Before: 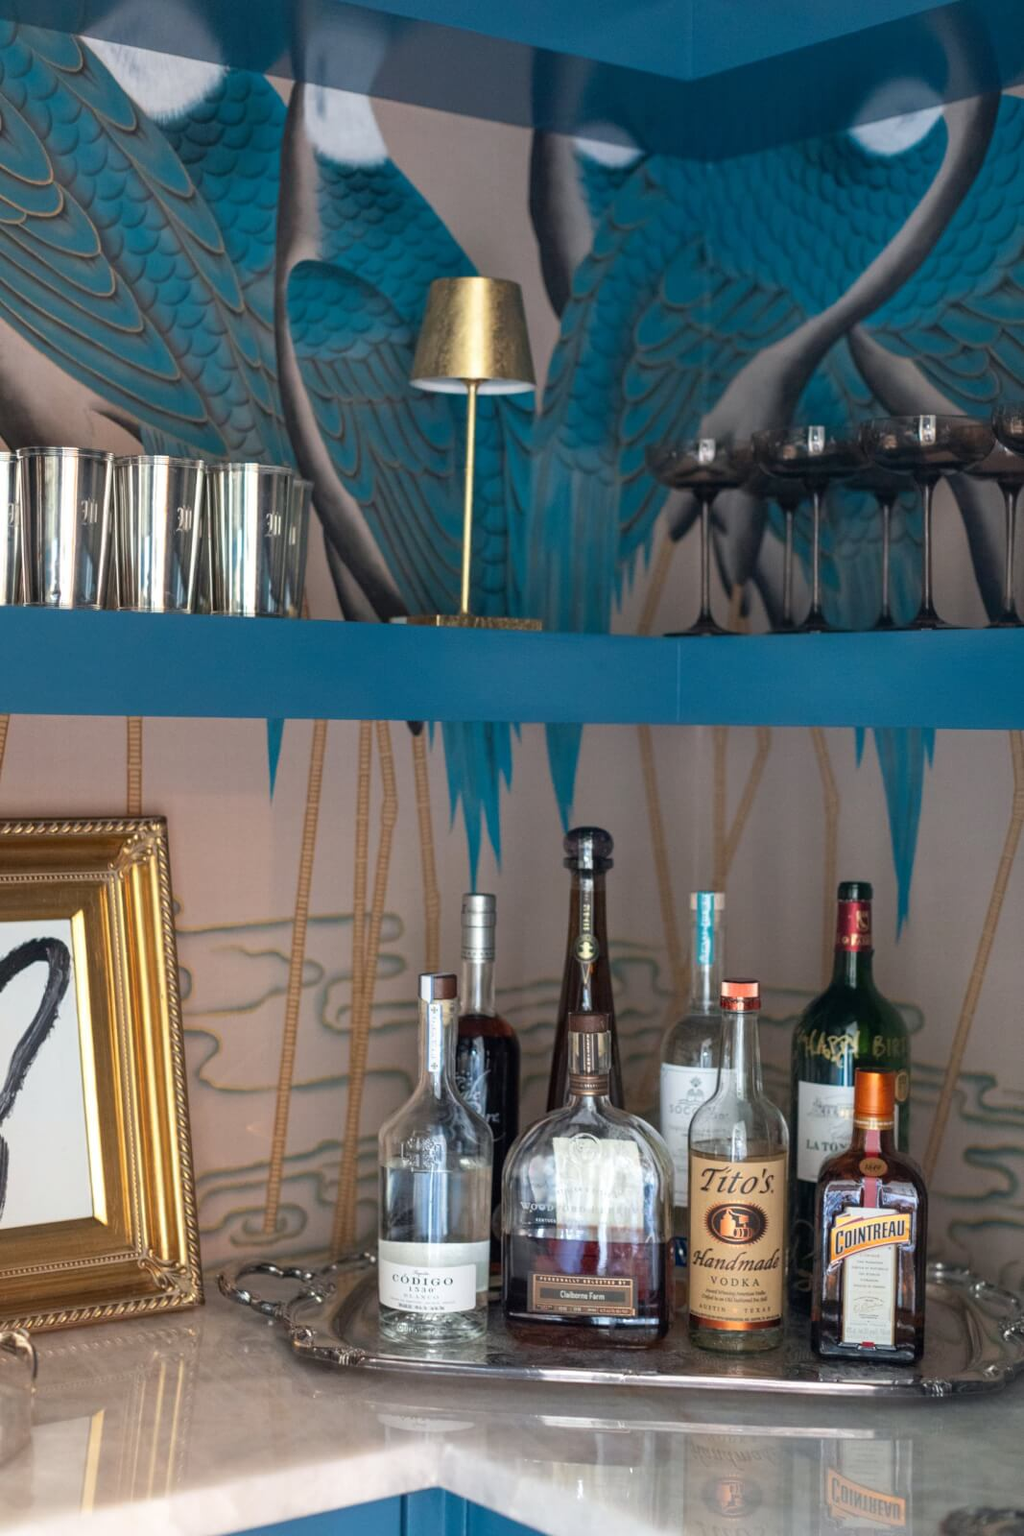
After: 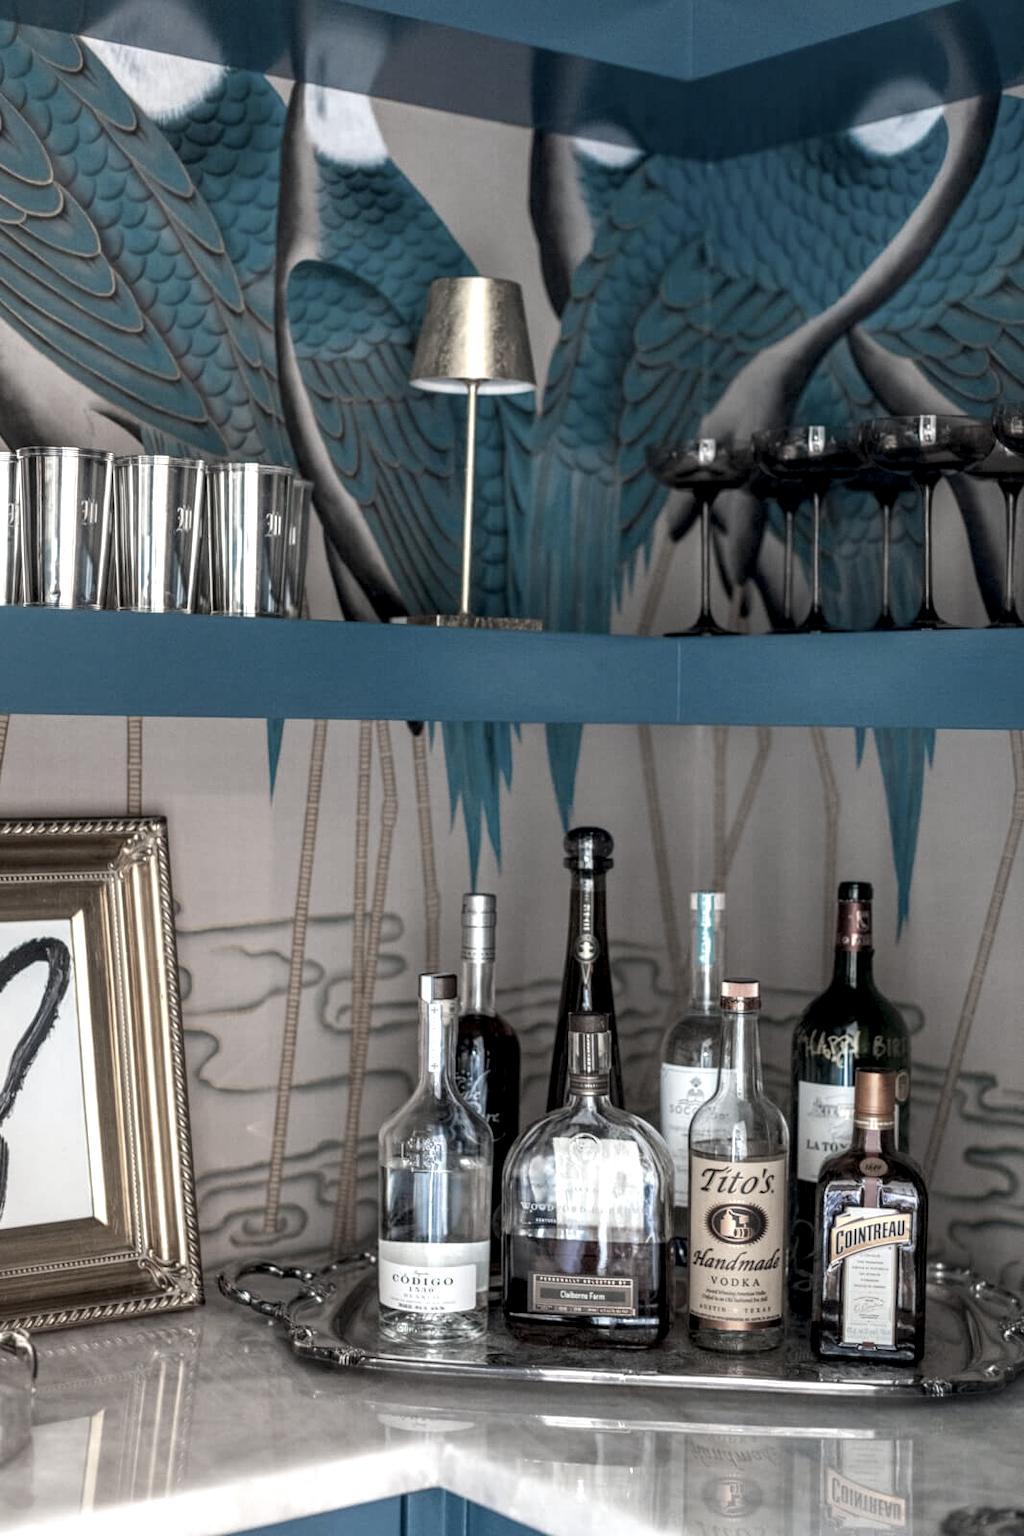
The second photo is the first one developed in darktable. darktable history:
local contrast: detail 160%
color zones: curves: ch1 [(0.238, 0.163) (0.476, 0.2) (0.733, 0.322) (0.848, 0.134)]
